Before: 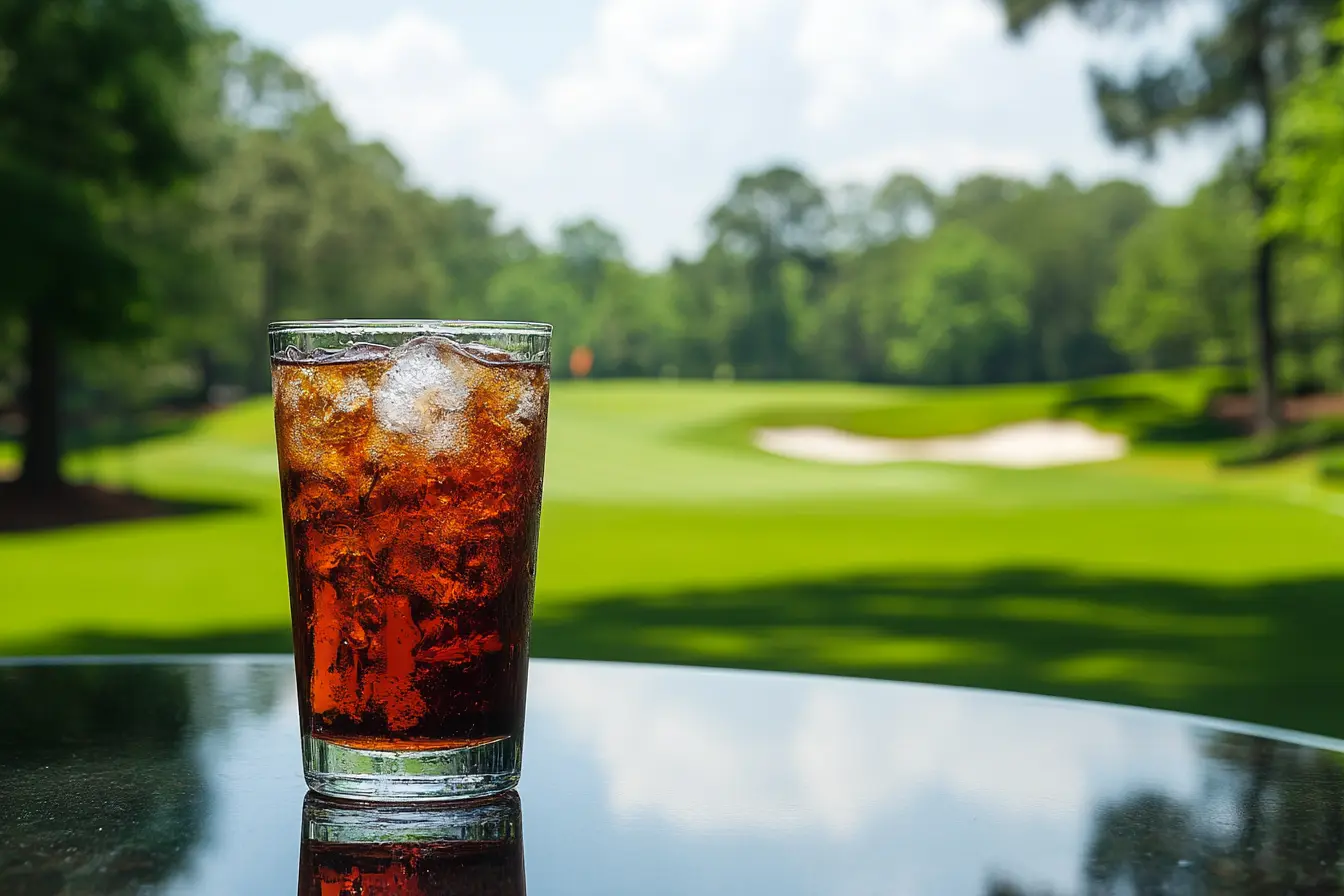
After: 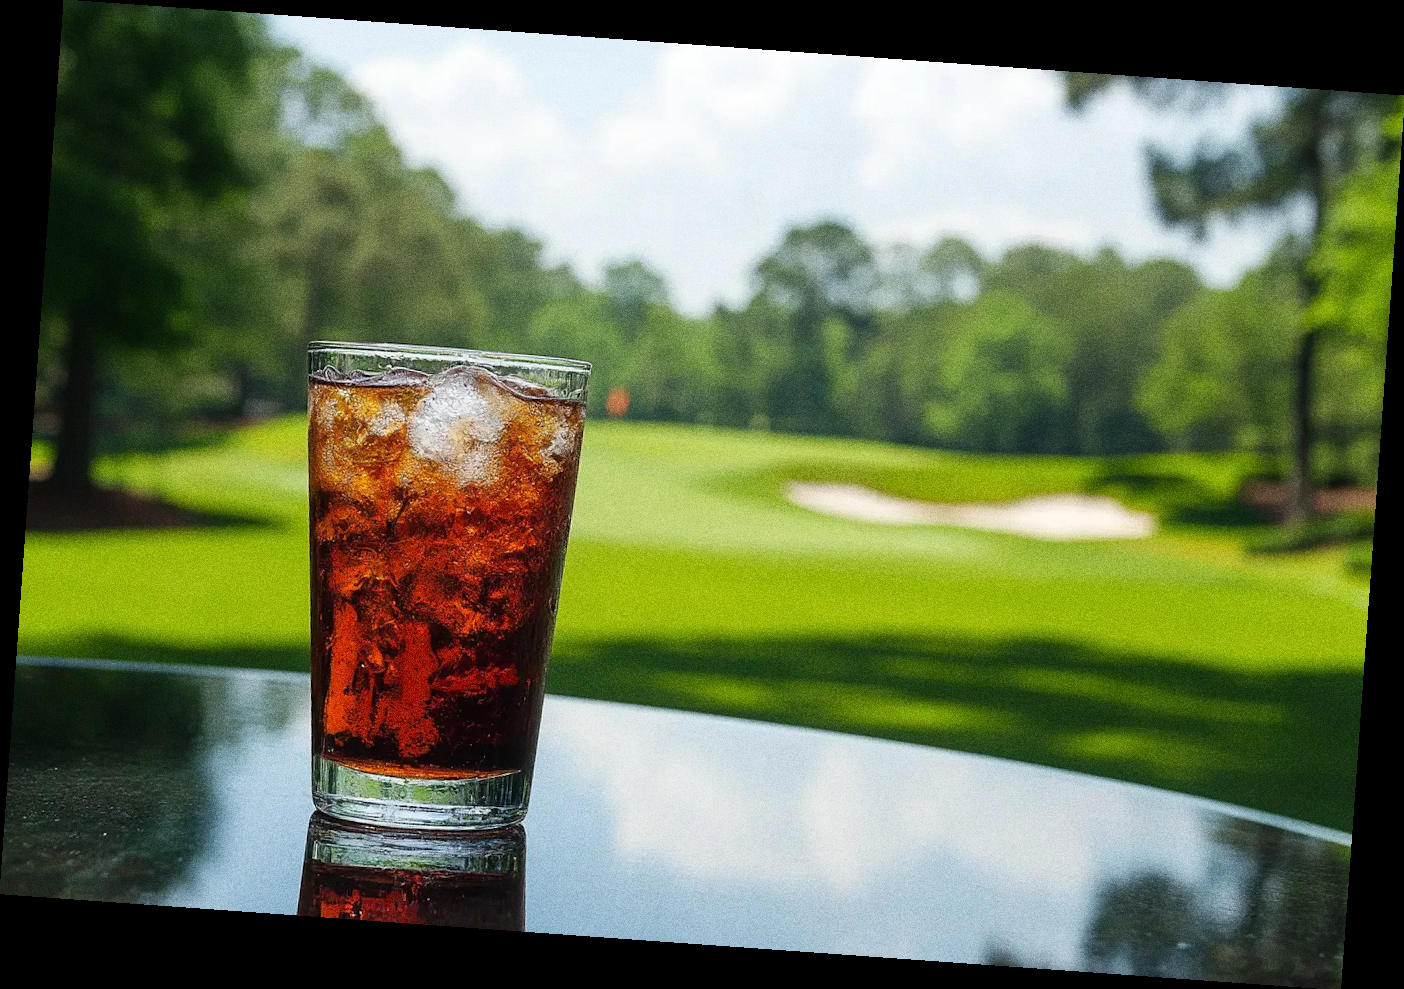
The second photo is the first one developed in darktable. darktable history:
rotate and perspective: rotation 4.1°, automatic cropping off
grain: coarseness 0.09 ISO, strength 40%
